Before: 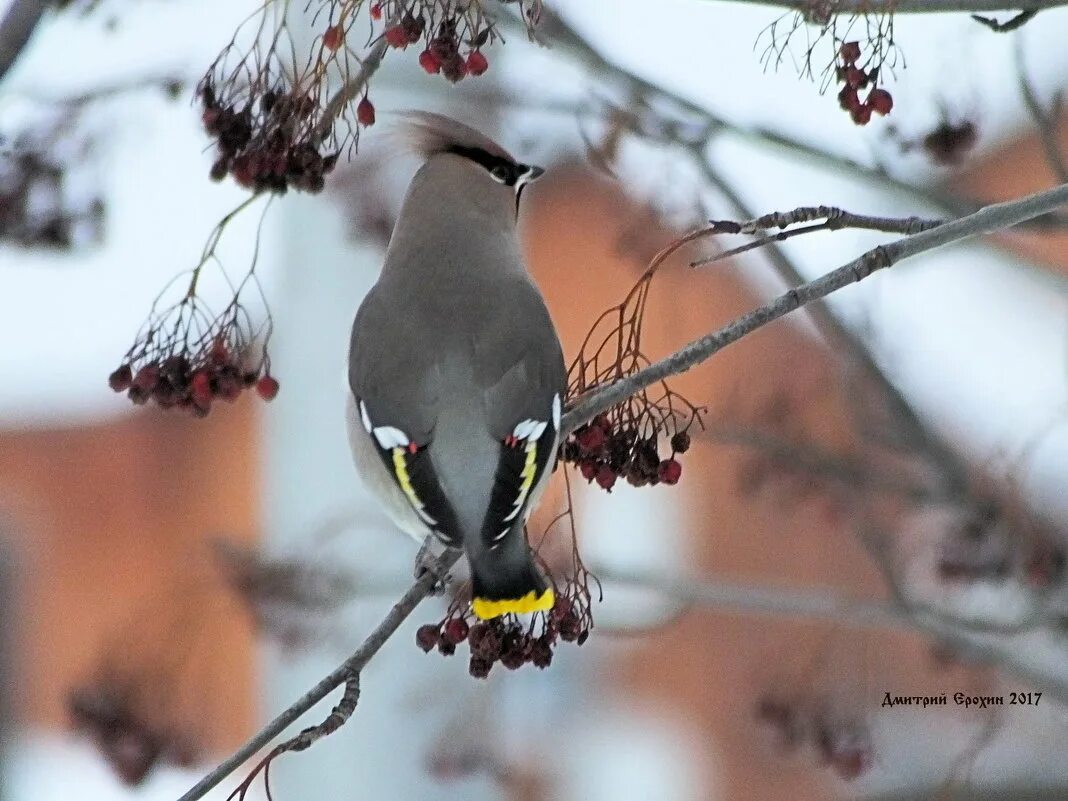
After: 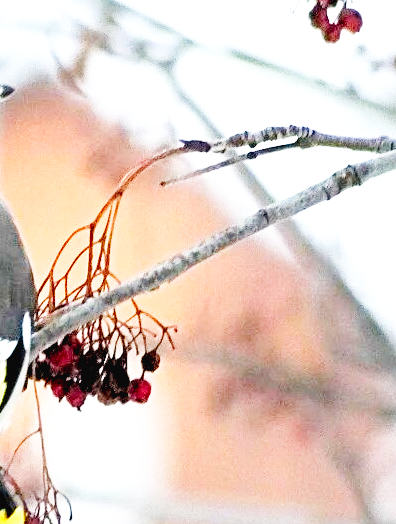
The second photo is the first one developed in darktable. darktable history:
crop and rotate: left 49.683%, top 10.139%, right 13.202%, bottom 24.39%
exposure: black level correction 0.012, exposure 0.696 EV, compensate highlight preservation false
base curve: curves: ch0 [(0, 0.003) (0.001, 0.002) (0.006, 0.004) (0.02, 0.022) (0.048, 0.086) (0.094, 0.234) (0.162, 0.431) (0.258, 0.629) (0.385, 0.8) (0.548, 0.918) (0.751, 0.988) (1, 1)], preserve colors none
